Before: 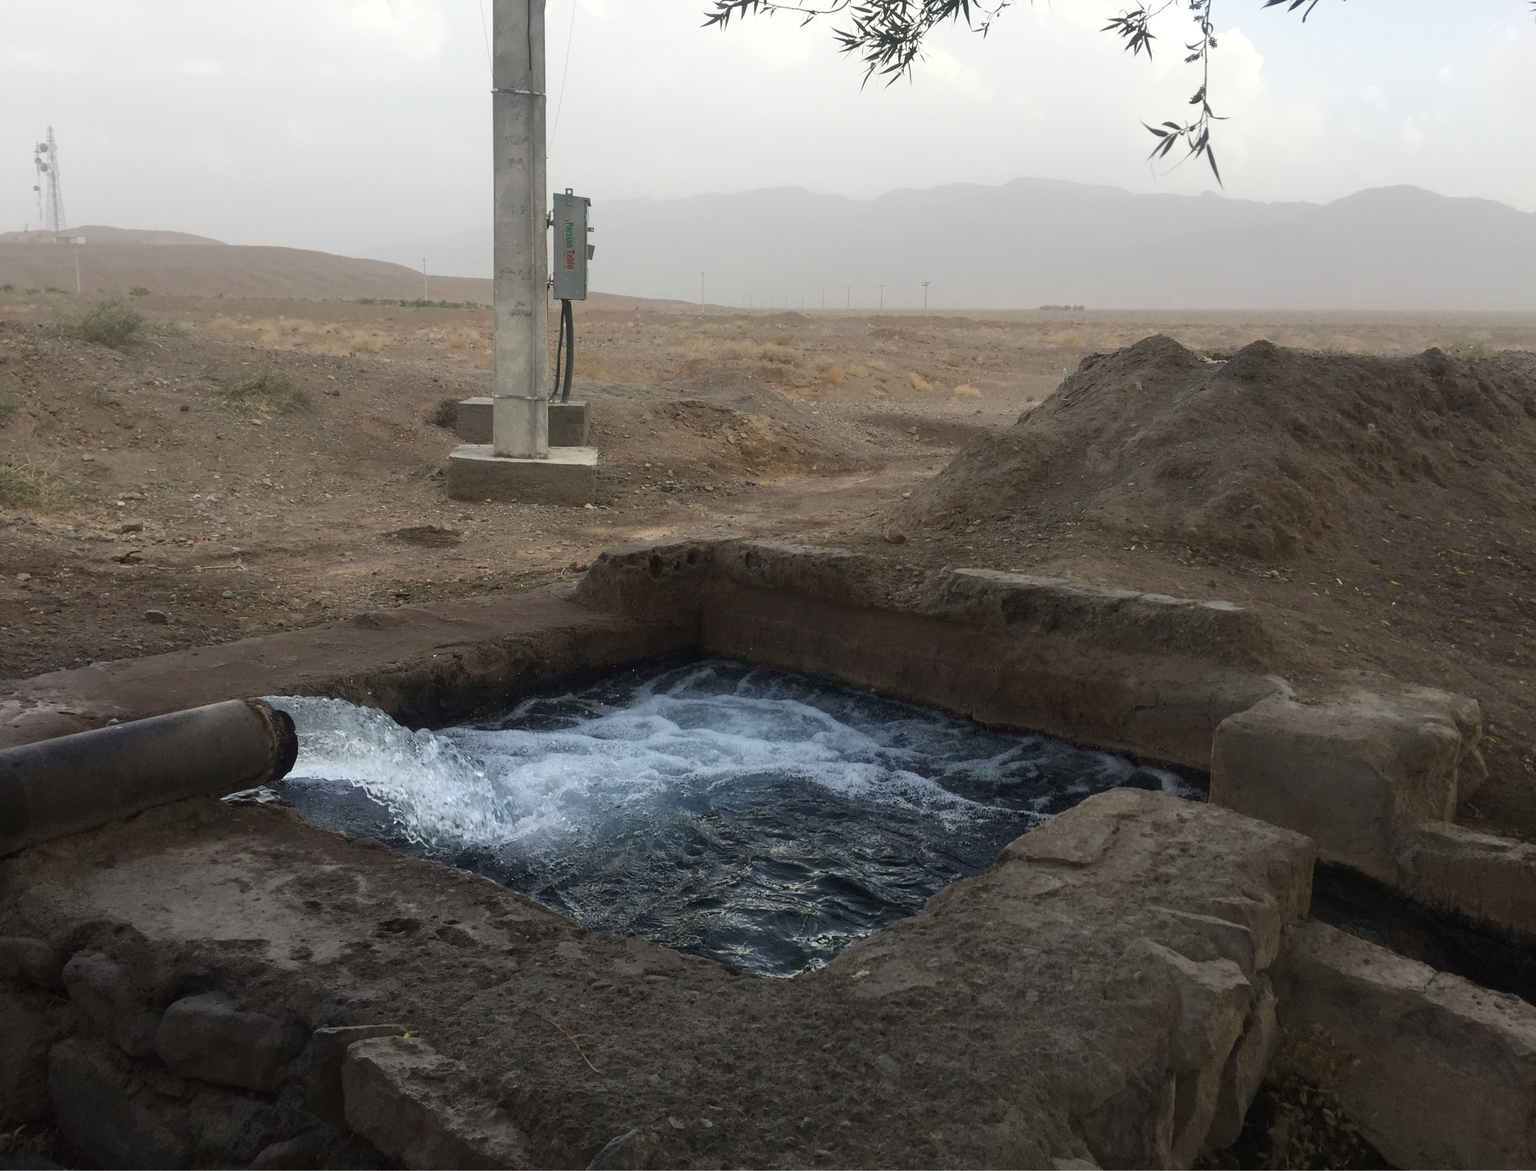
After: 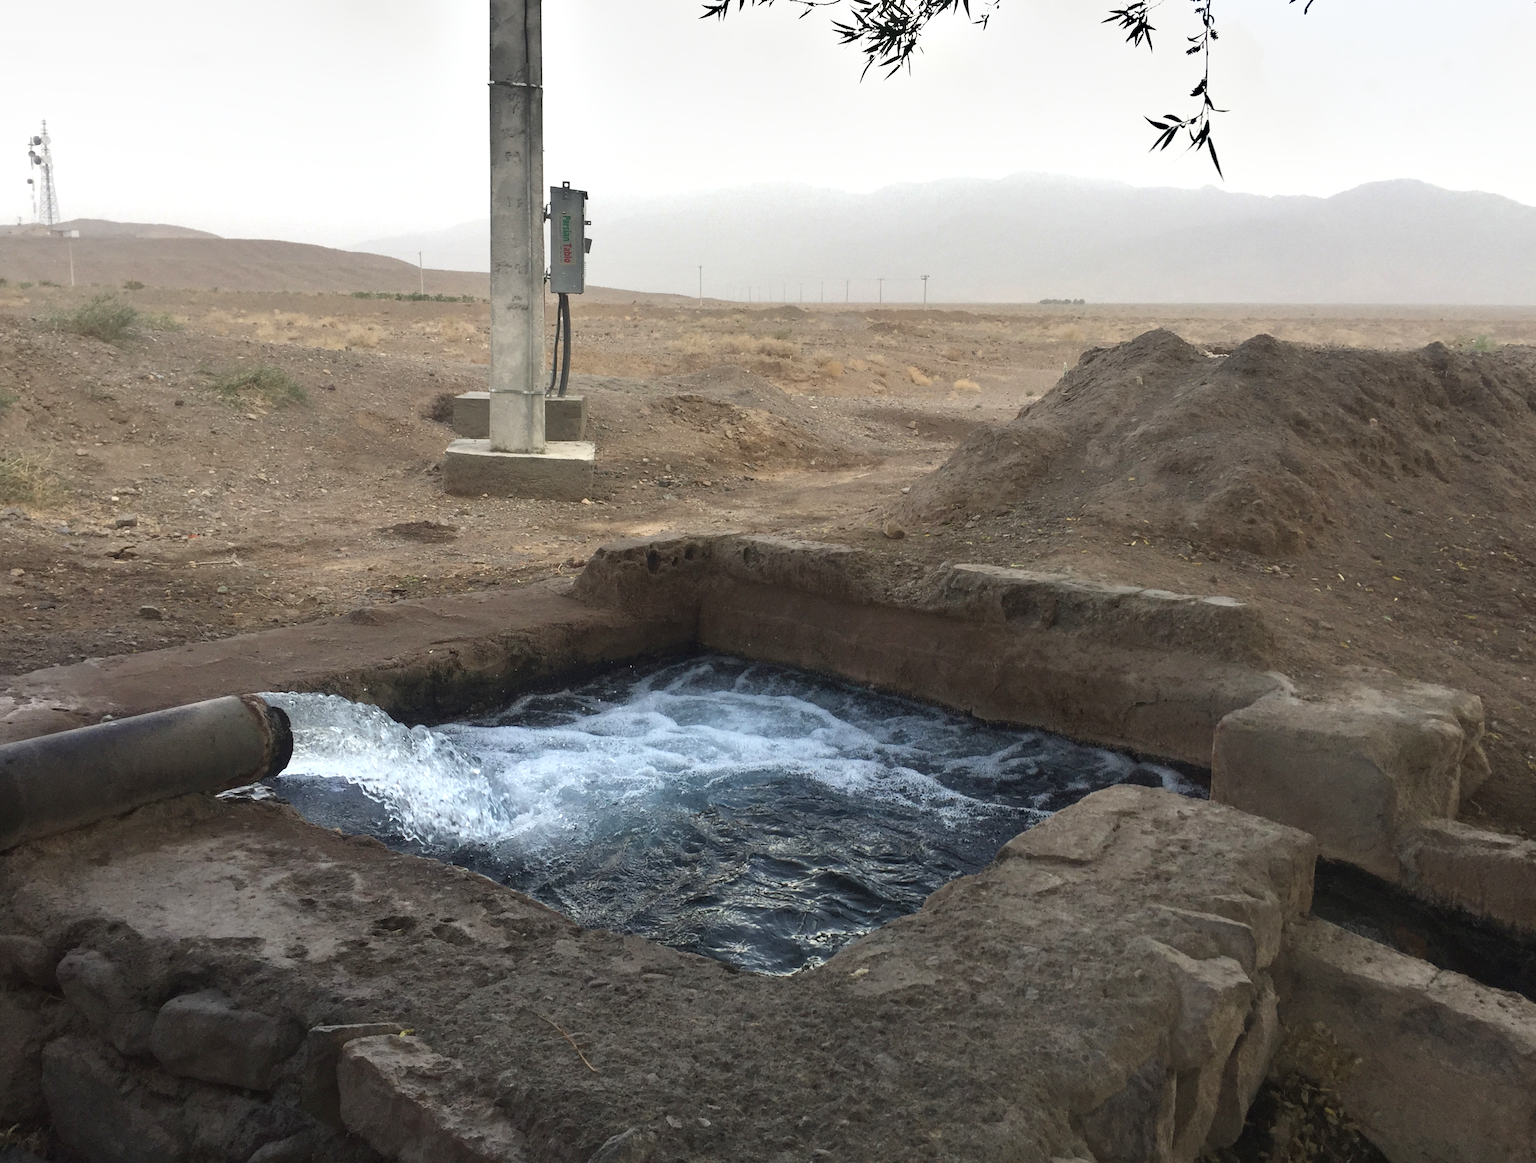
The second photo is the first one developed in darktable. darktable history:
exposure: black level correction 0, exposure 0.695 EV, compensate highlight preservation false
crop: left 0.445%, top 0.725%, right 0.173%, bottom 0.52%
tone equalizer: -7 EV 0.212 EV, -6 EV 0.153 EV, -5 EV 0.056 EV, -4 EV 0.025 EV, -2 EV -0.034 EV, -1 EV -0.052 EV, +0 EV -0.087 EV
shadows and highlights: shadows 12.5, white point adjustment 1.18, soften with gaussian
